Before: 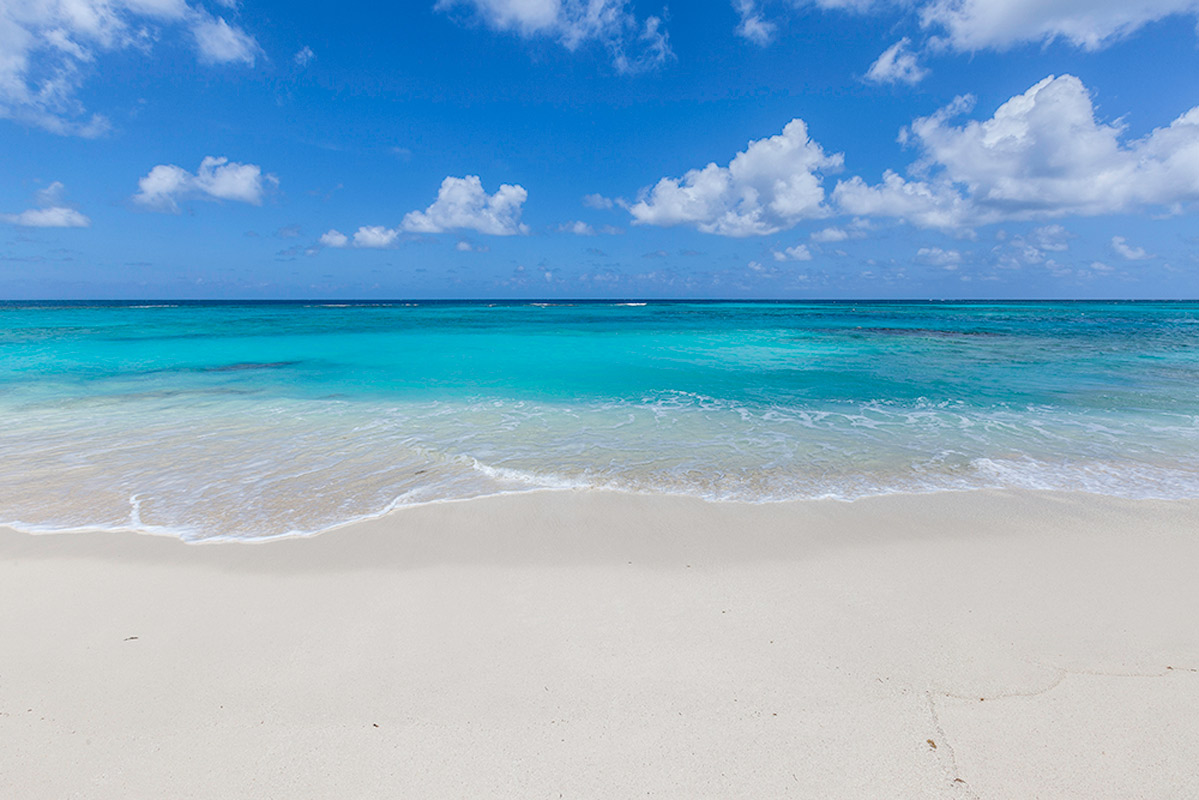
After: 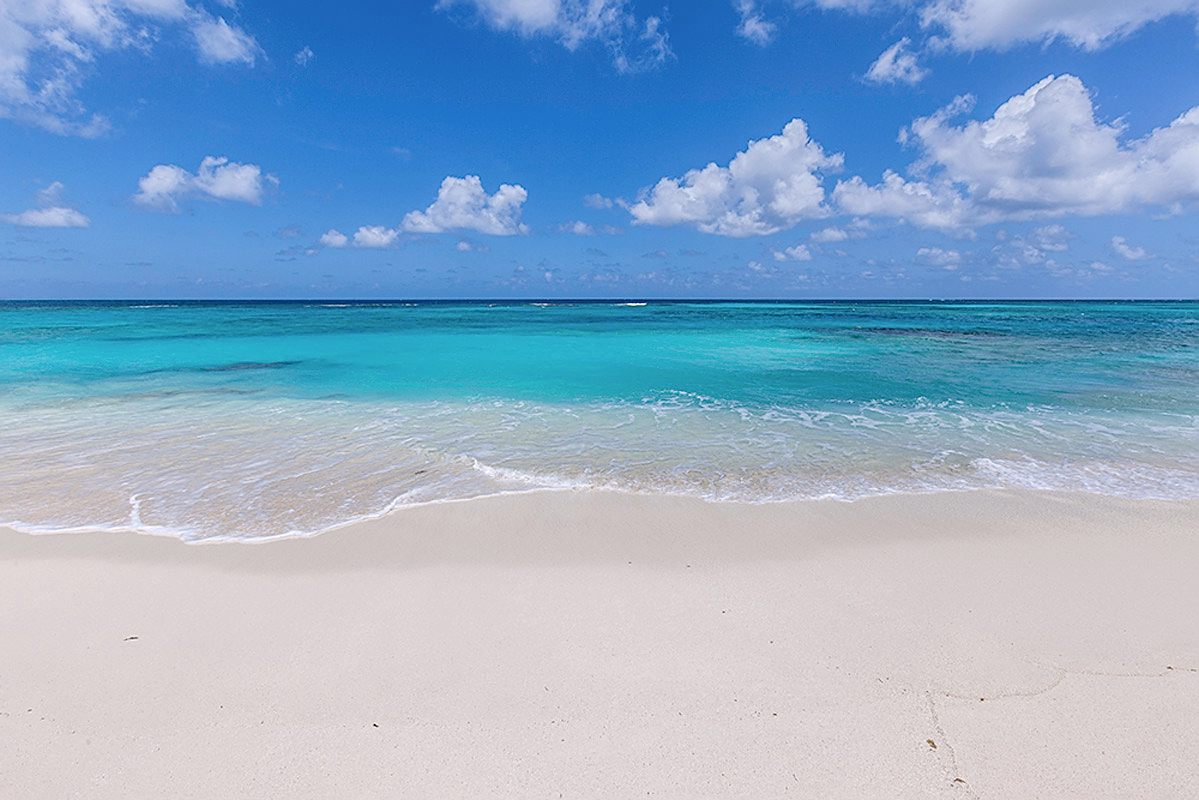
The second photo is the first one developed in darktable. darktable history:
color correction: highlights a* 3.12, highlights b* -1.55, shadows a* -0.101, shadows b* 2.52, saturation 0.98
sharpen: on, module defaults
